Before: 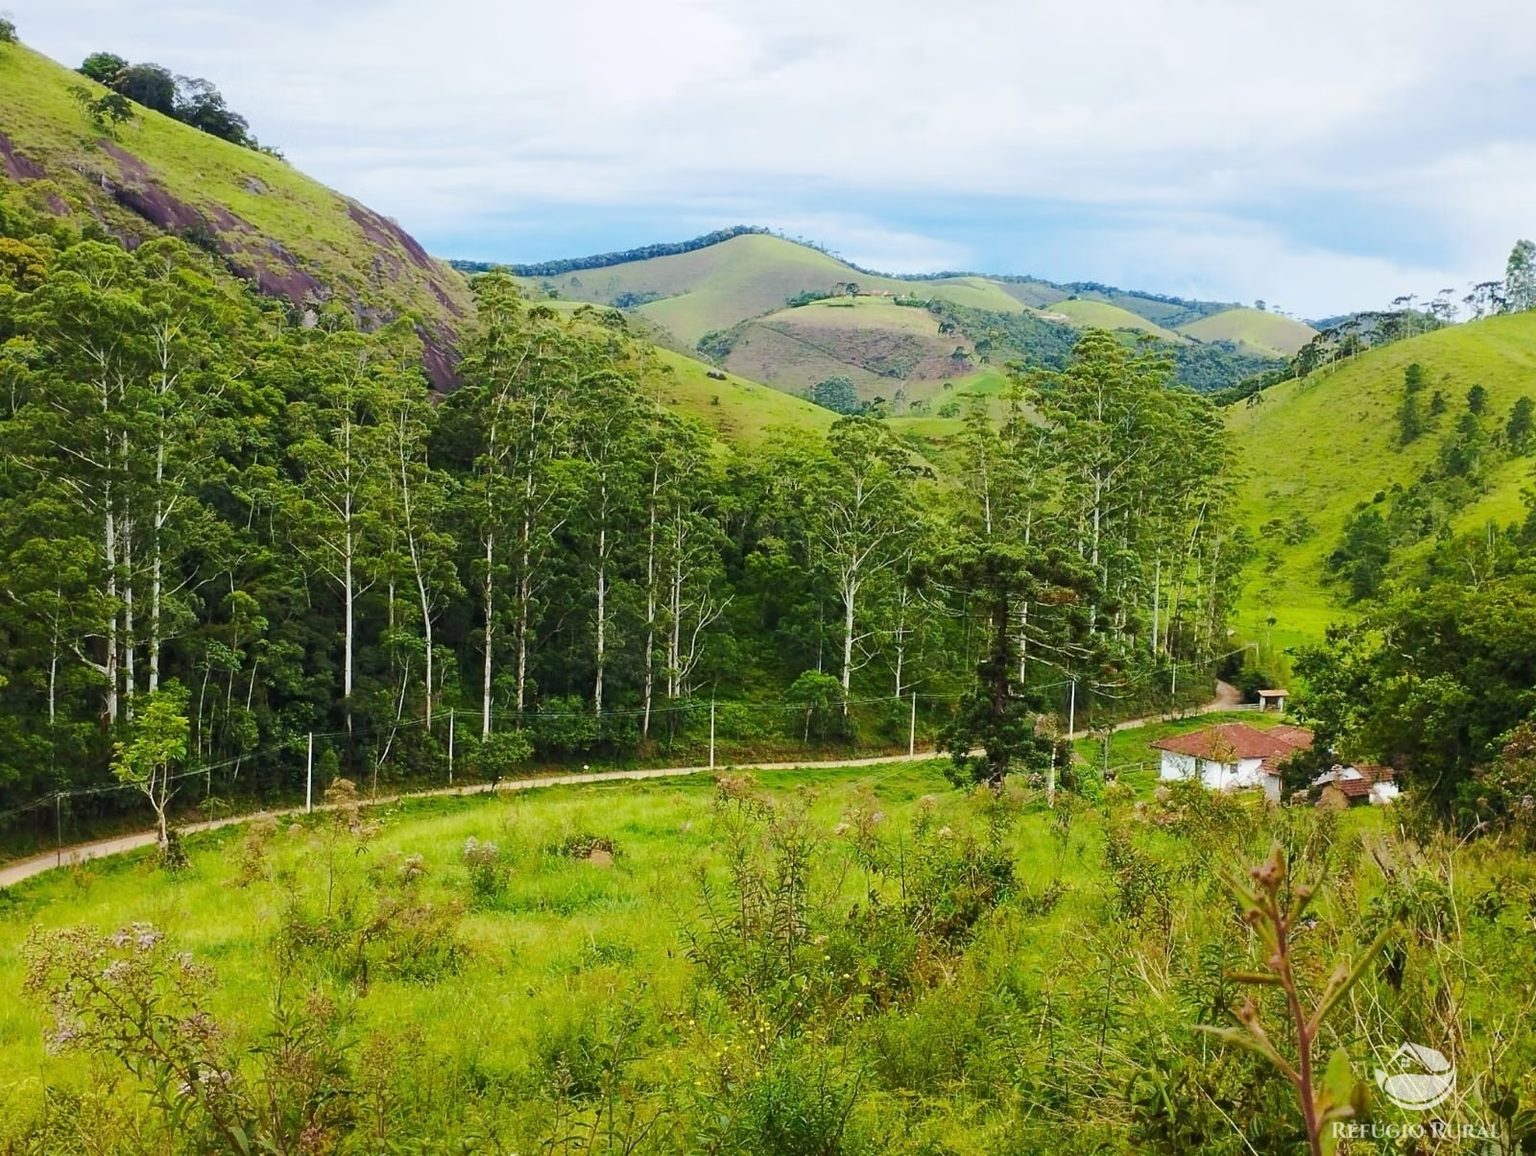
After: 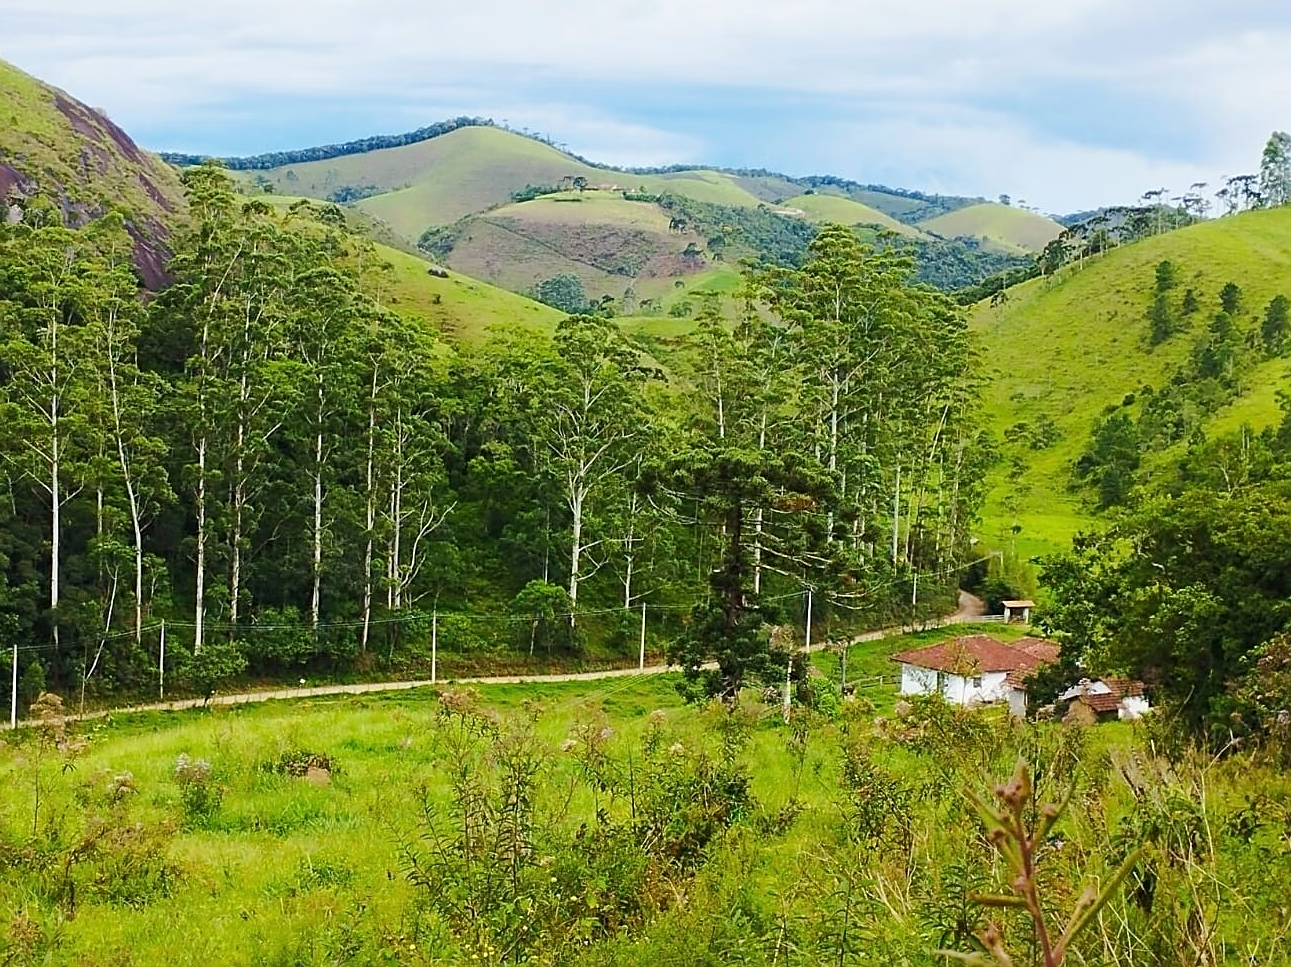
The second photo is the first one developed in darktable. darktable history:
crop: left 19.297%, top 9.85%, bottom 9.759%
sharpen: on, module defaults
